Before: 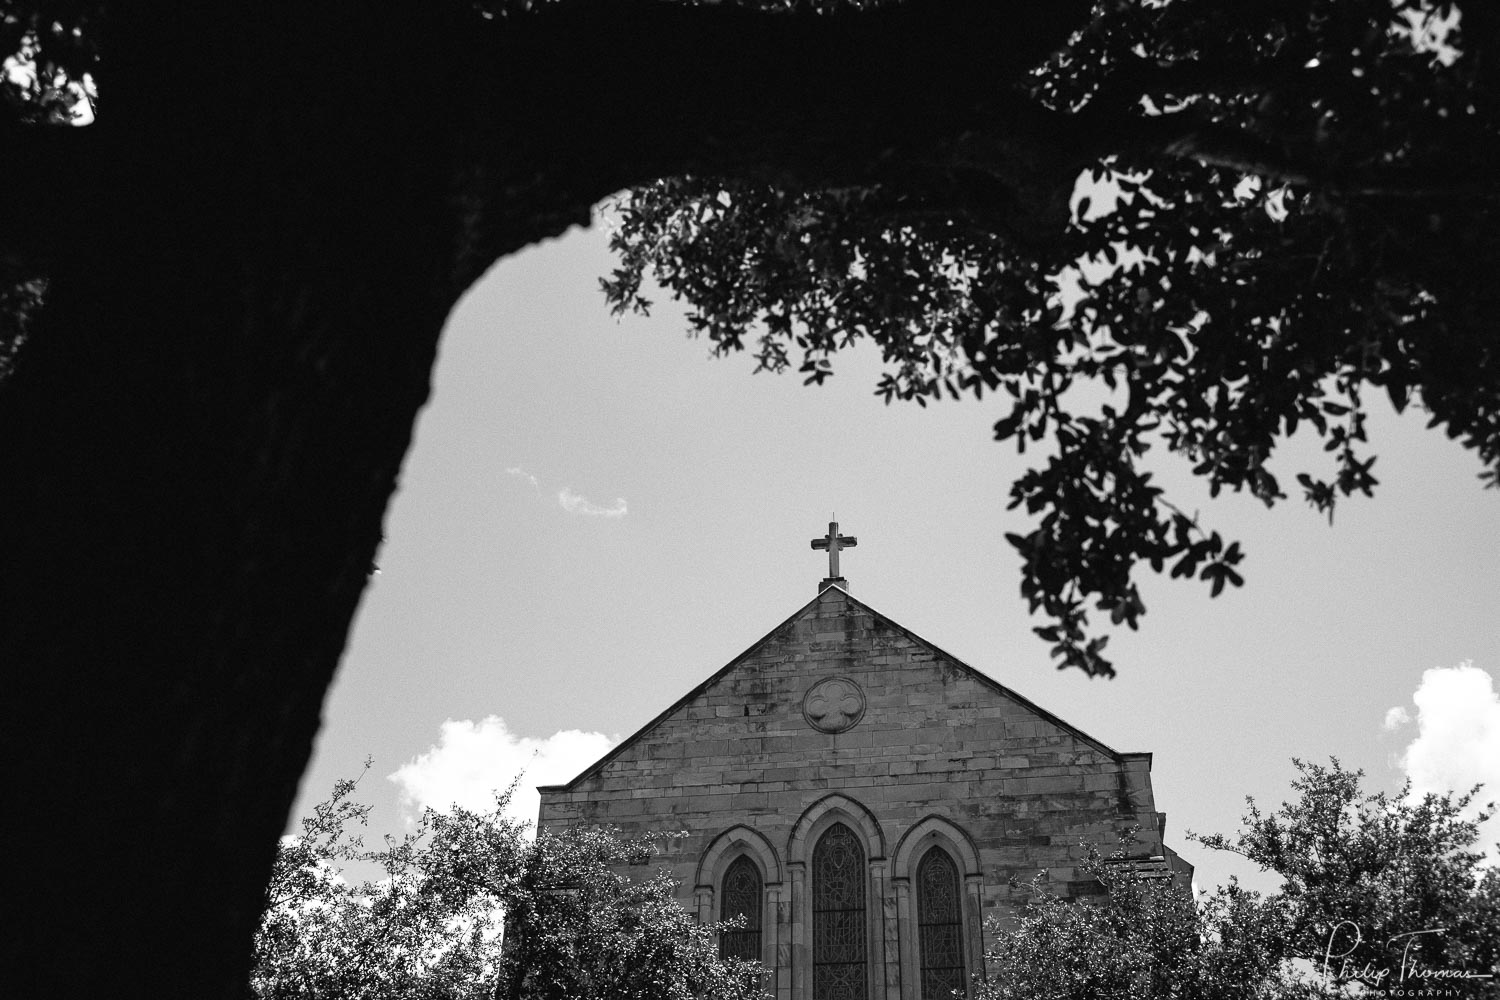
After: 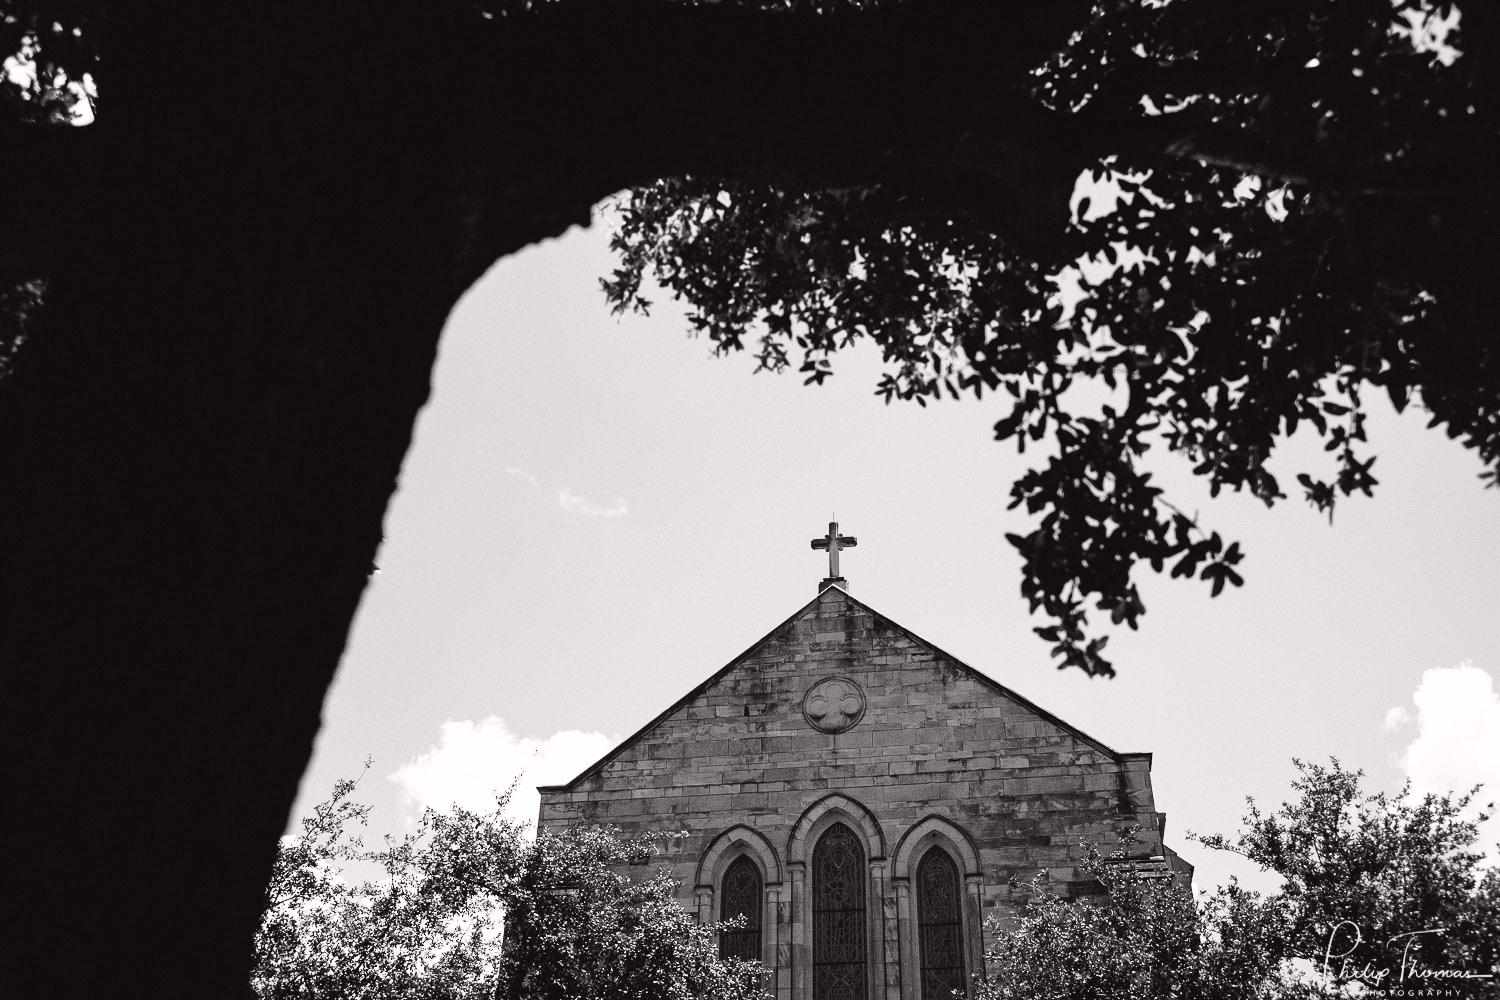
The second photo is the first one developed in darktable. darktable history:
tone curve: curves: ch0 [(0, 0.023) (0.103, 0.087) (0.295, 0.297) (0.445, 0.531) (0.553, 0.665) (0.735, 0.843) (0.994, 1)]; ch1 [(0, 0) (0.414, 0.395) (0.447, 0.447) (0.485, 0.5) (0.512, 0.524) (0.542, 0.581) (0.581, 0.632) (0.646, 0.715) (1, 1)]; ch2 [(0, 0) (0.369, 0.388) (0.449, 0.431) (0.478, 0.471) (0.516, 0.517) (0.579, 0.624) (0.674, 0.775) (1, 1)], color space Lab, independent channels, preserve colors none
